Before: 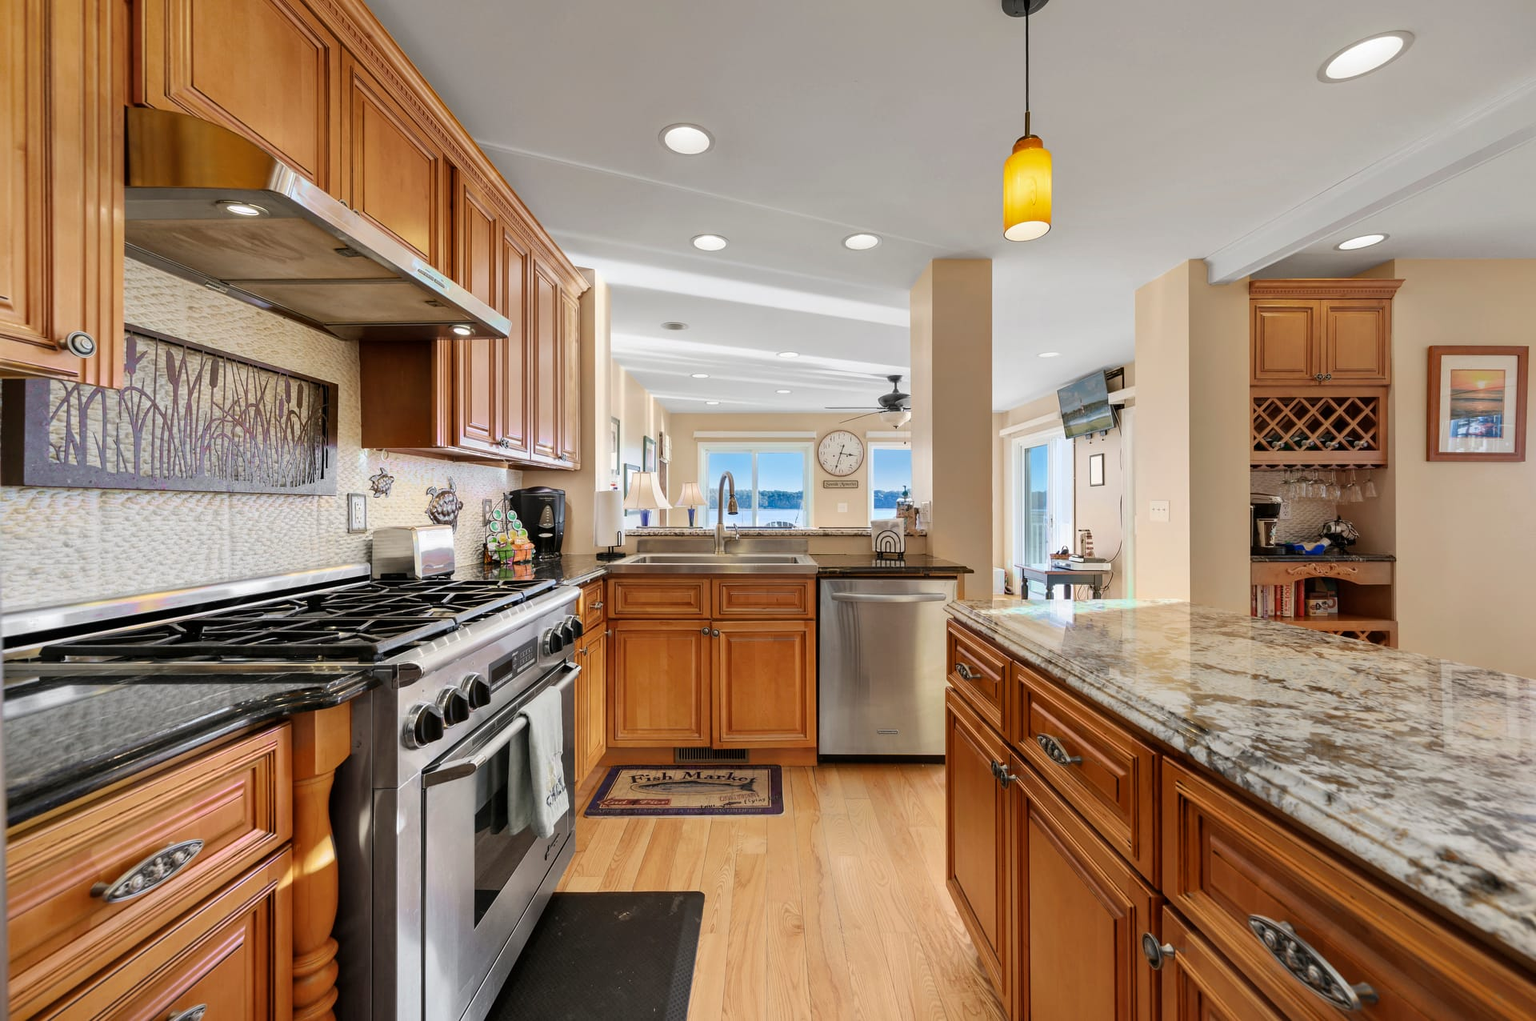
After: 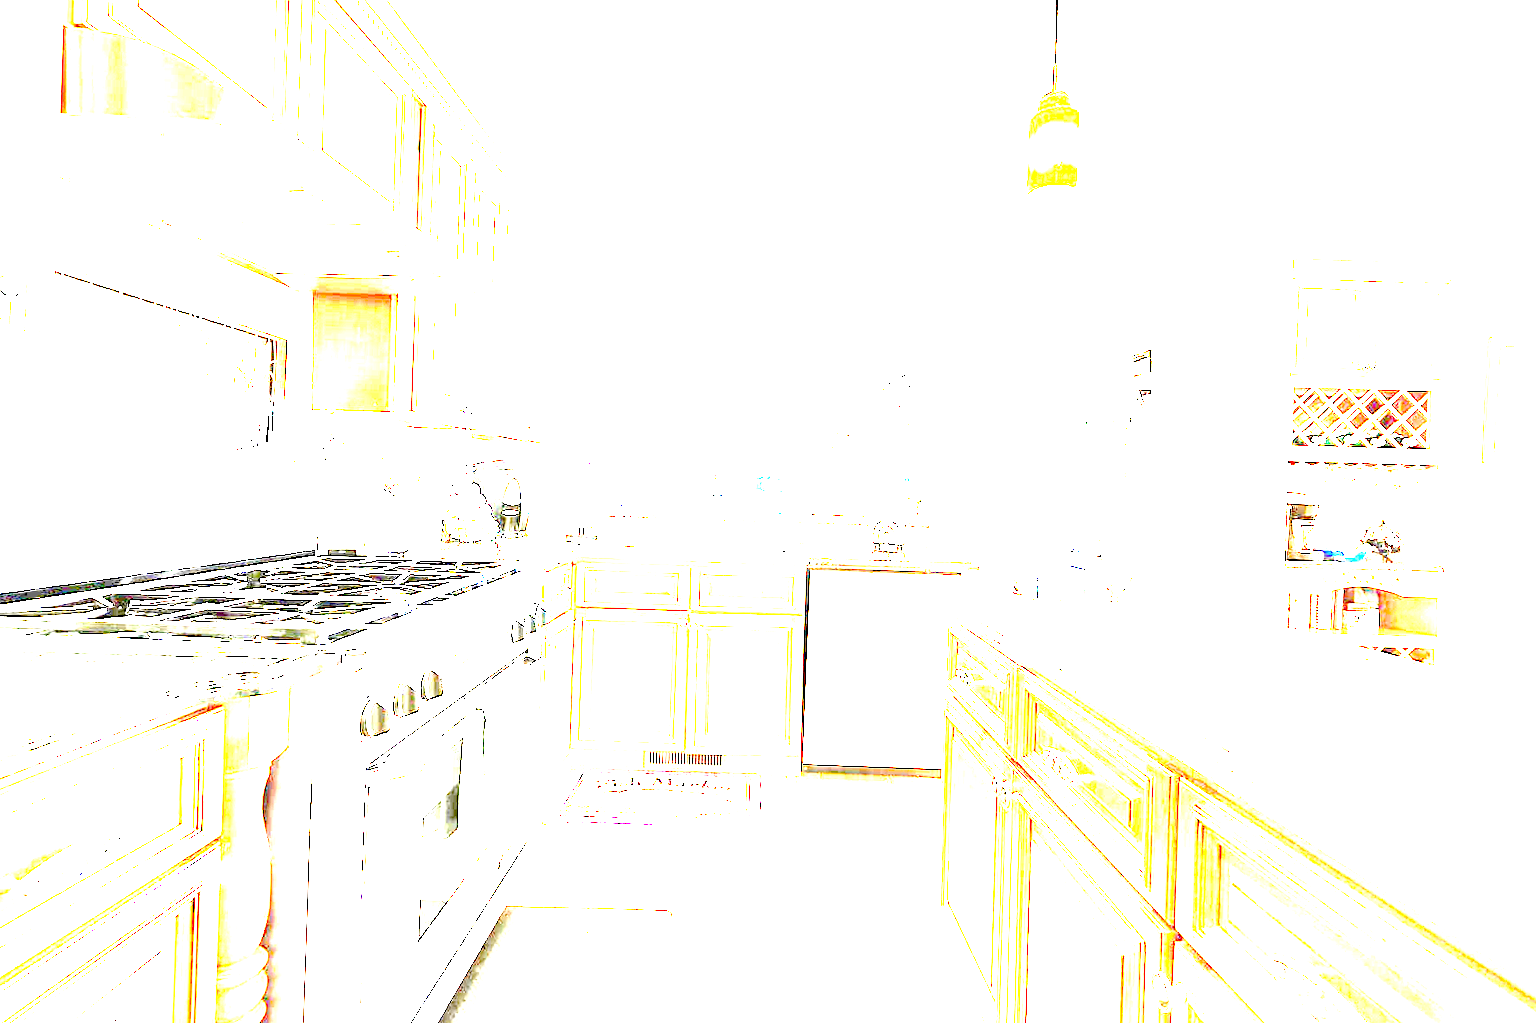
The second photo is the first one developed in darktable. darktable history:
exposure: exposure 7.944 EV, compensate highlight preservation false
crop and rotate: angle -1.89°, left 3.089%, top 3.887%, right 1.486%, bottom 0.433%
